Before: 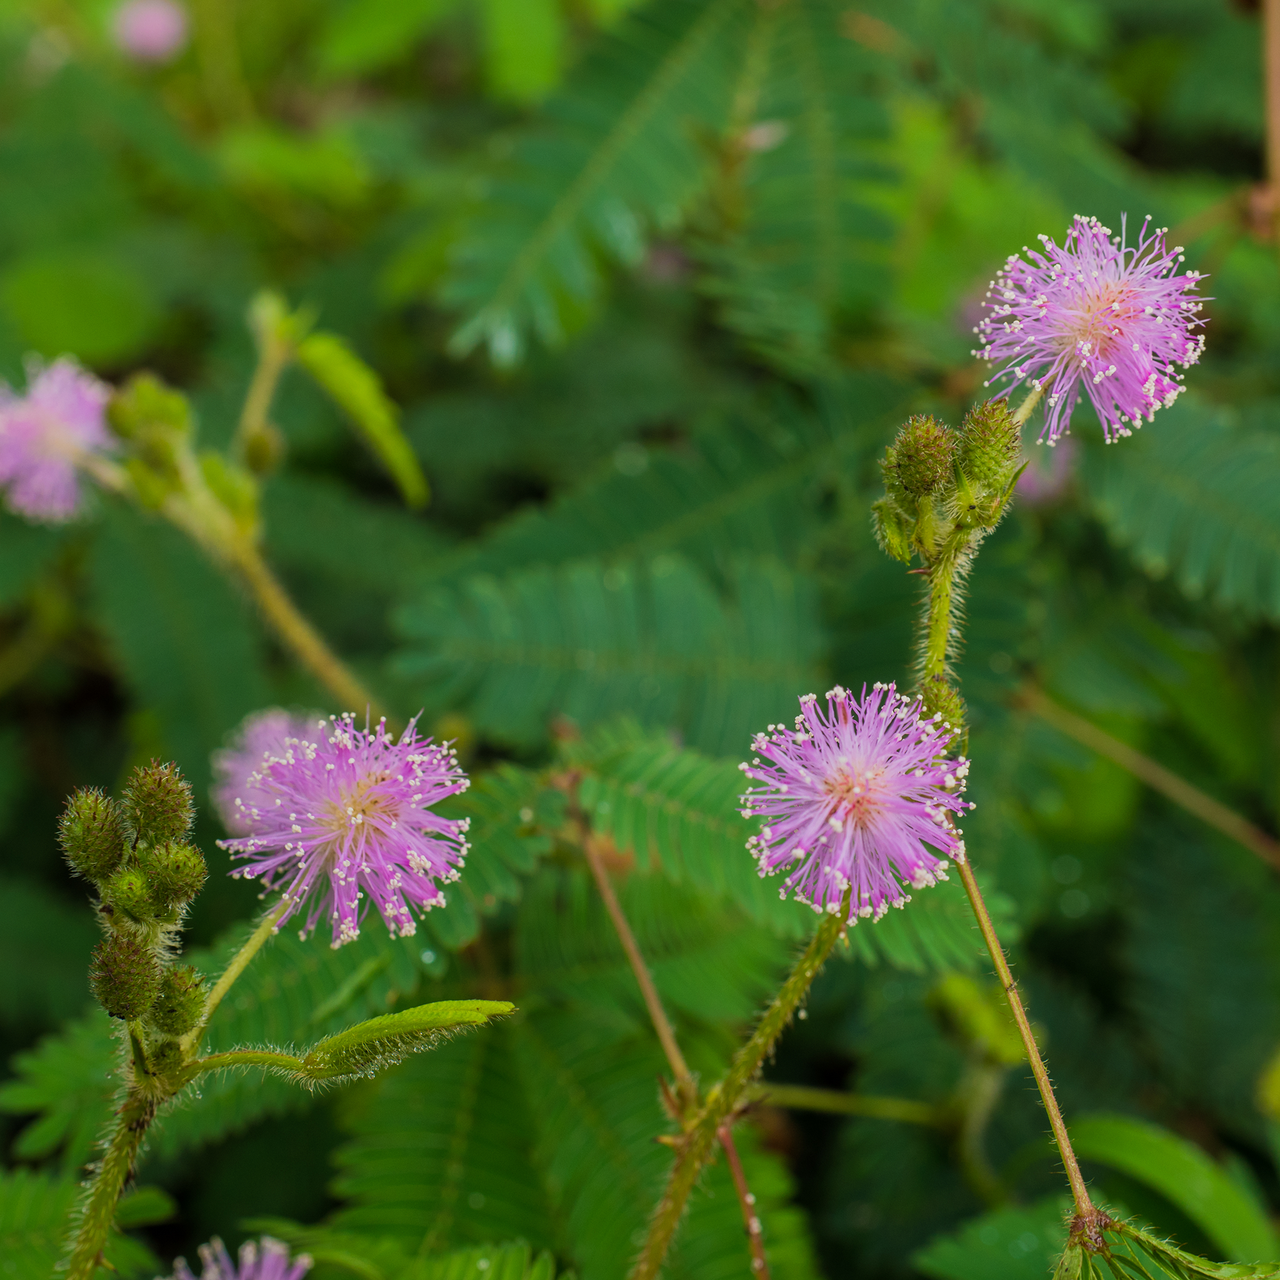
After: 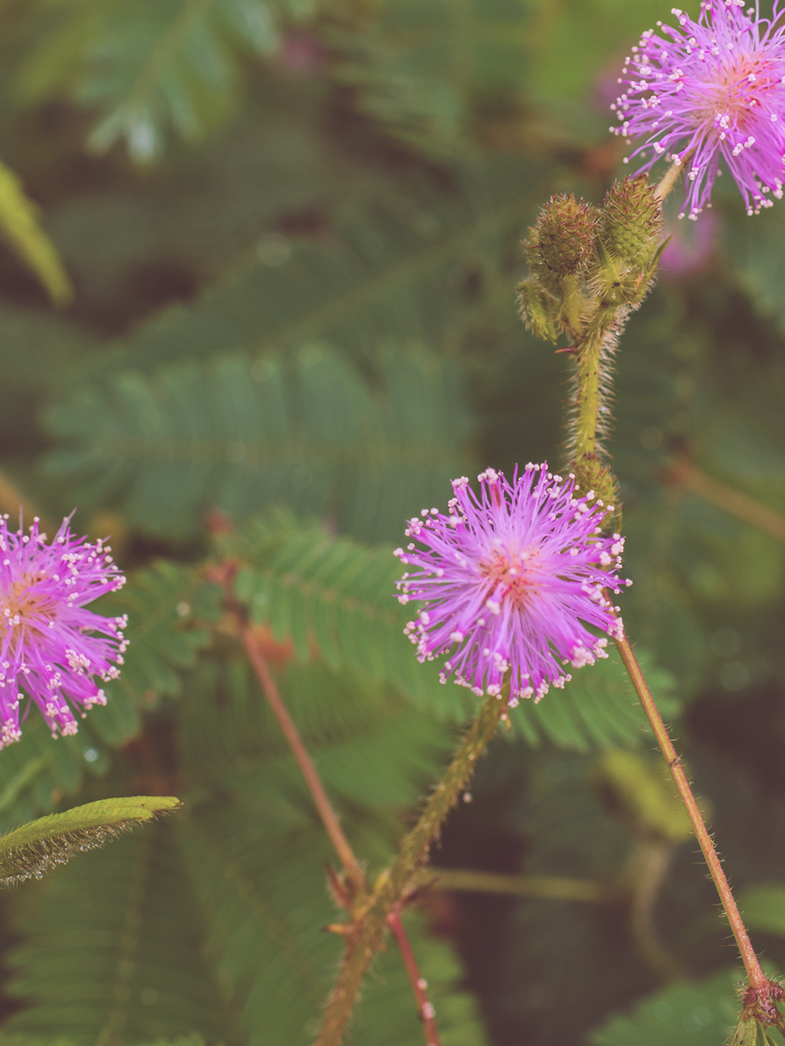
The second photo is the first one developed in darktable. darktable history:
shadows and highlights: white point adjustment 0.05, highlights color adjustment 55.9%, soften with gaussian
exposure: black level correction -0.041, exposure 0.064 EV, compensate highlight preservation false
rotate and perspective: rotation -2.29°, automatic cropping off
rgb levels: mode RGB, independent channels, levels [[0, 0.5, 1], [0, 0.521, 1], [0, 0.536, 1]]
color correction: highlights a* 15.46, highlights b* -20.56
crop and rotate: left 28.256%, top 17.734%, right 12.656%, bottom 3.573%
